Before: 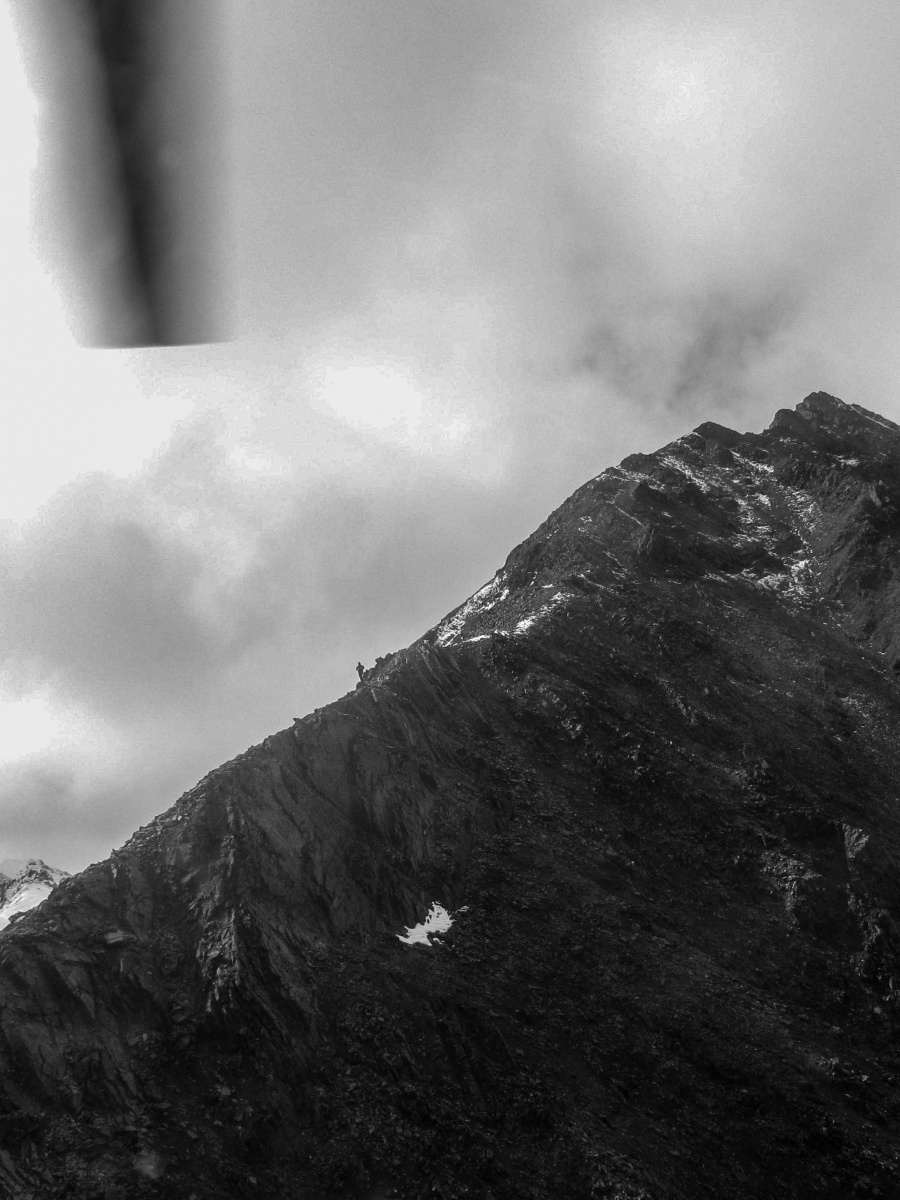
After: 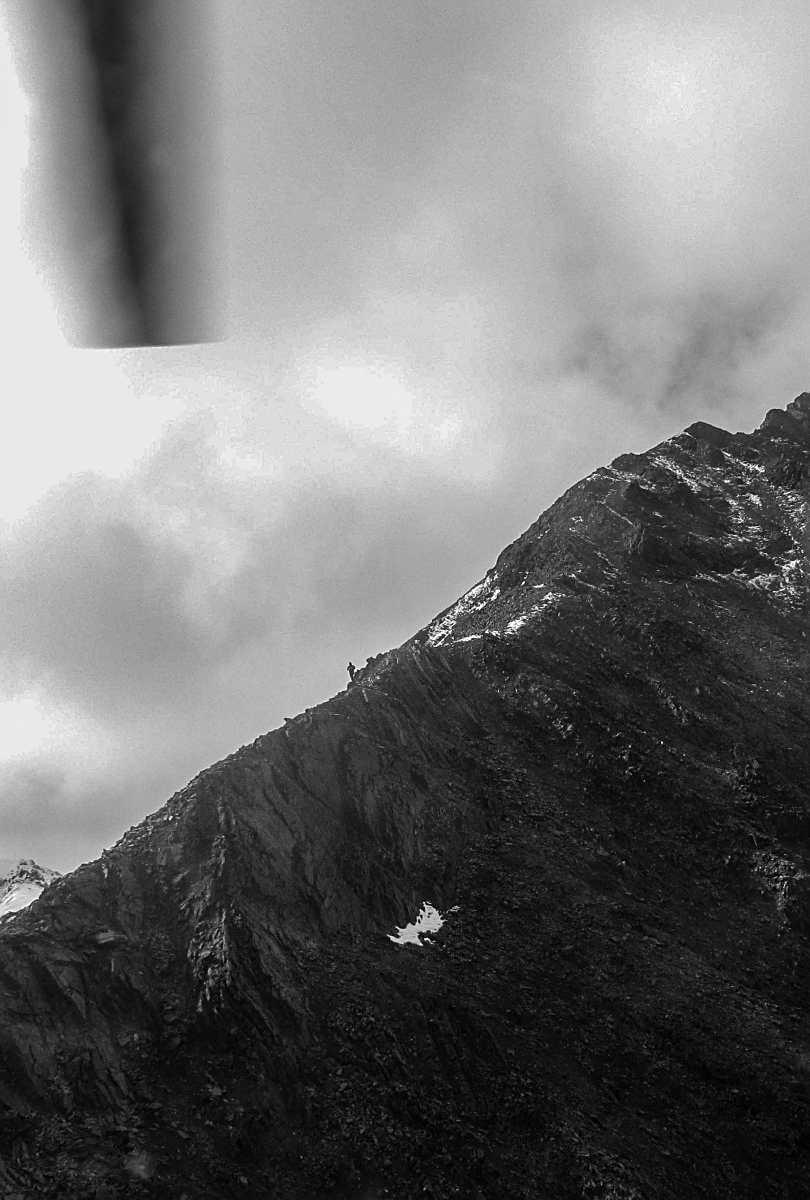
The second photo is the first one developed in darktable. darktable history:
sharpen: on, module defaults
crop and rotate: left 1.088%, right 8.807%
